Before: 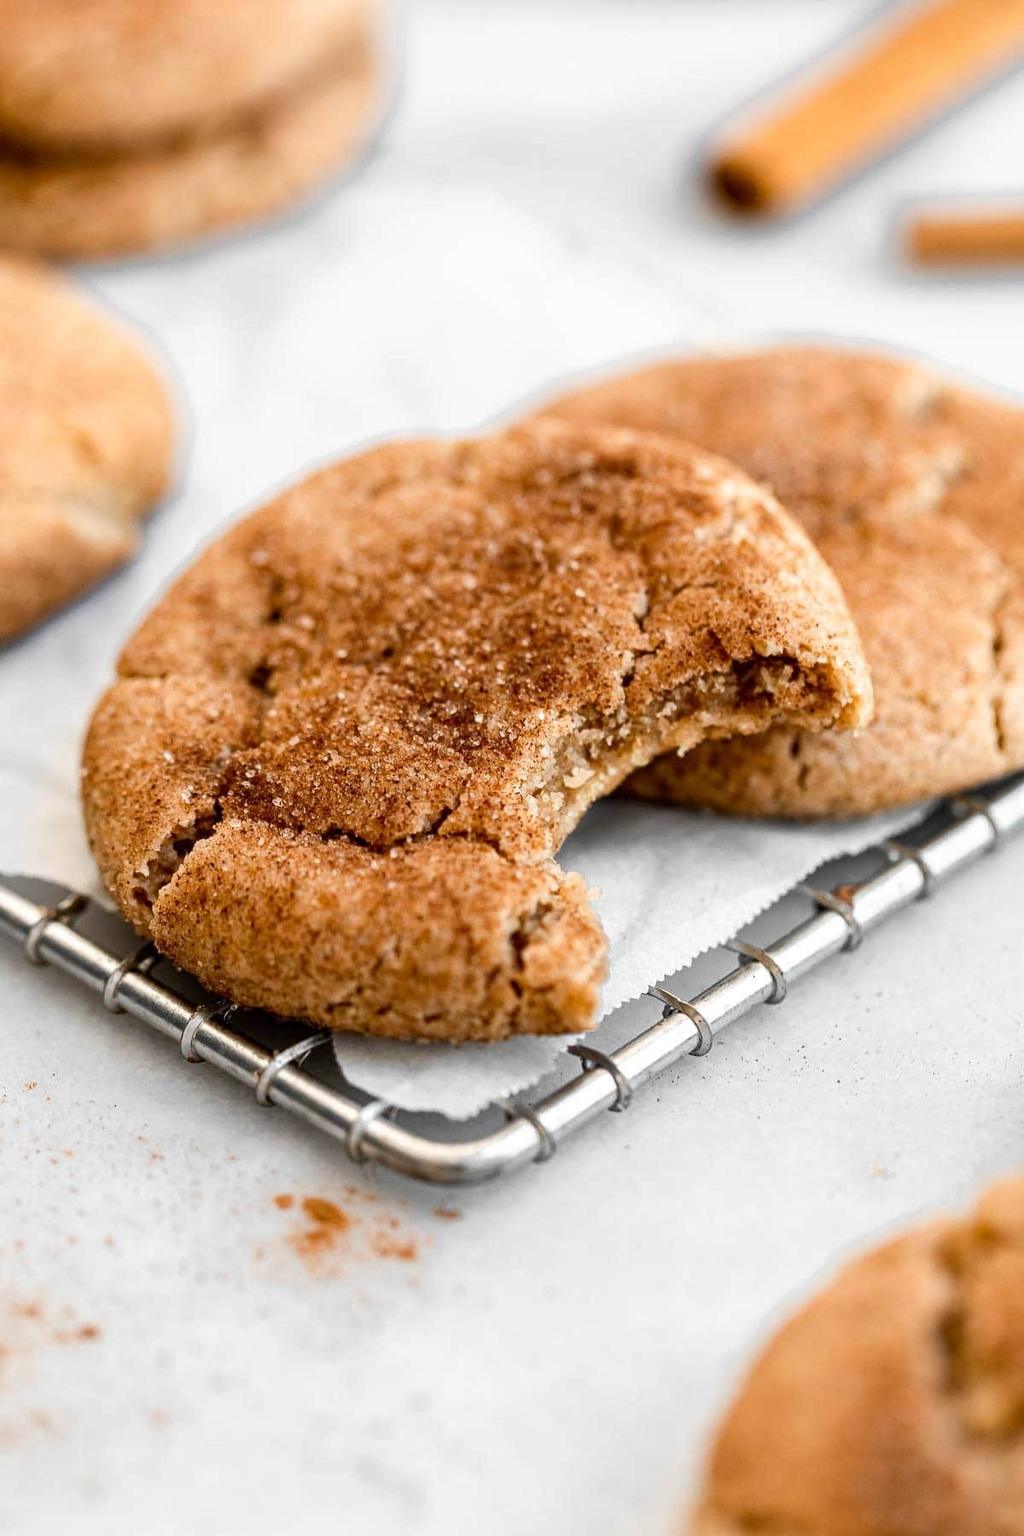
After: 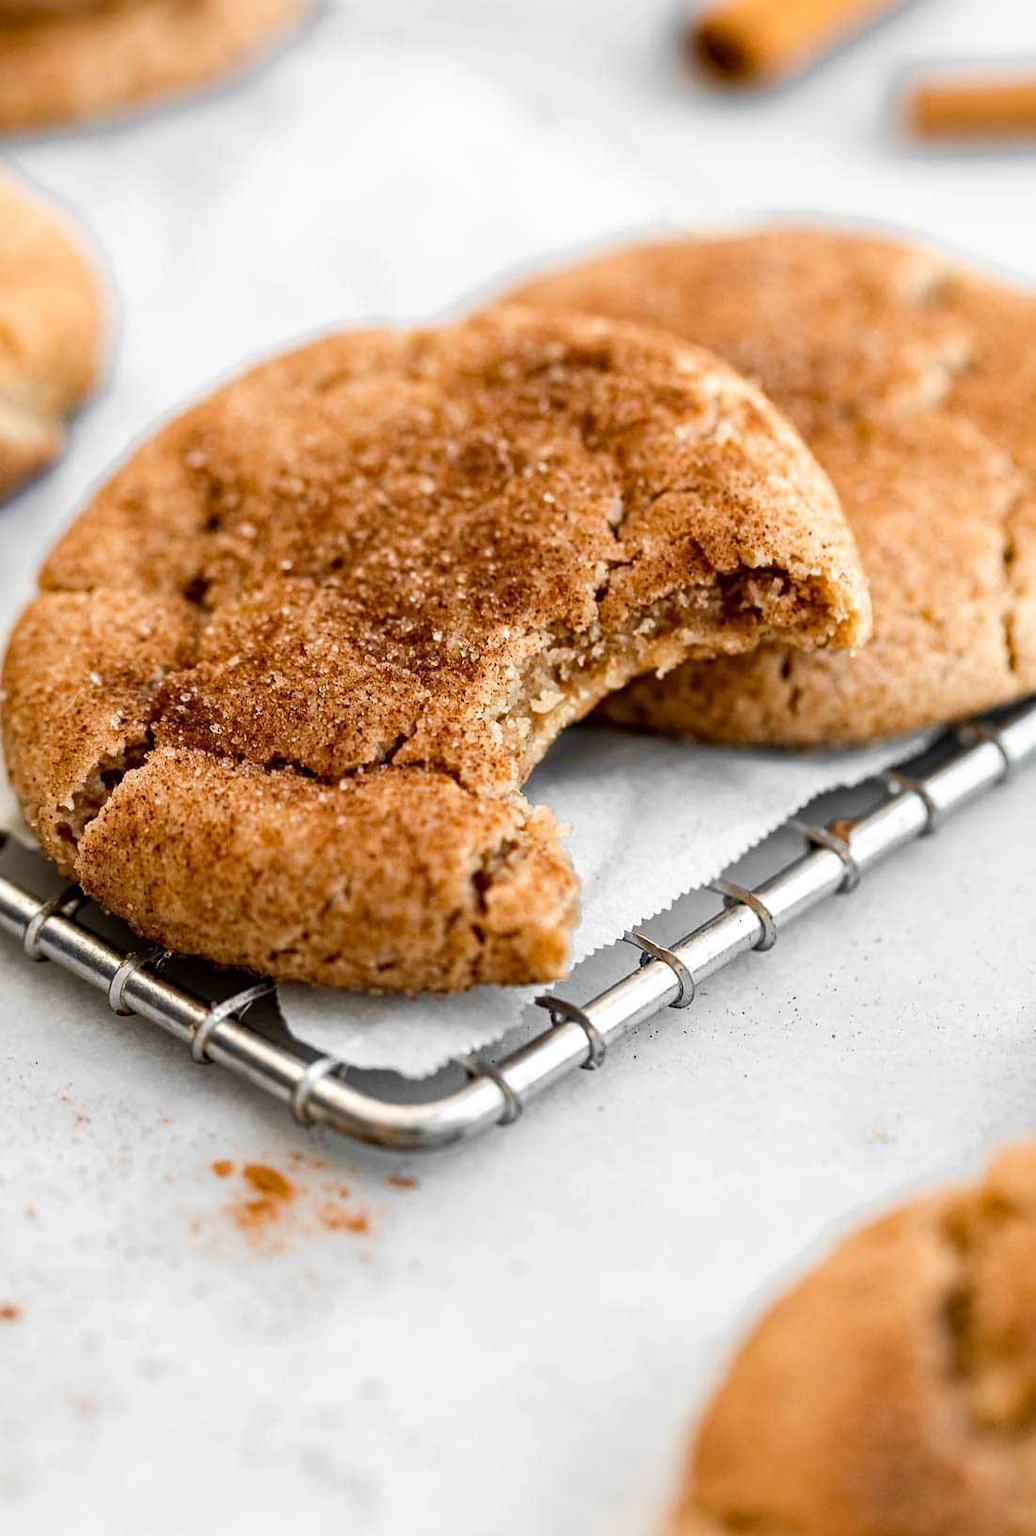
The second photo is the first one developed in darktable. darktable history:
tone equalizer: on, module defaults
crop and rotate: left 8.058%, top 9.208%
haze removal: compatibility mode true, adaptive false
